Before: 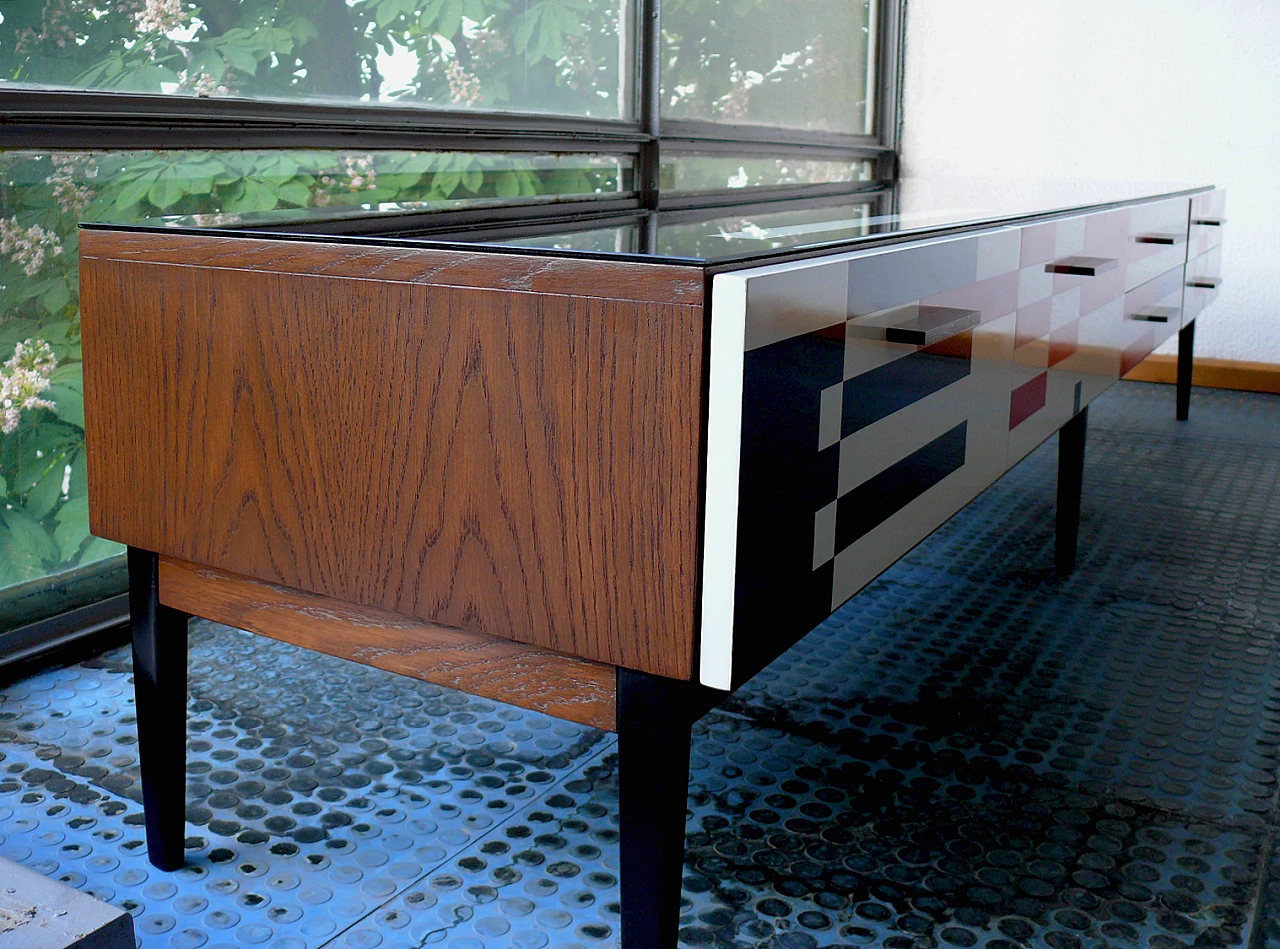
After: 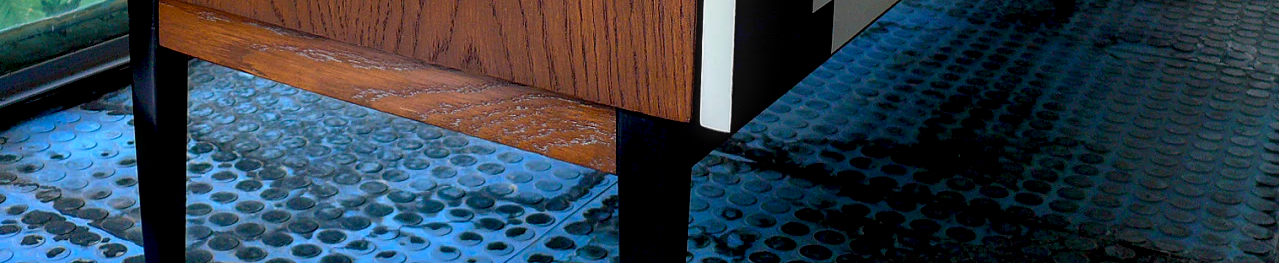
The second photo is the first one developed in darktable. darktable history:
crop and rotate: top 58.983%, bottom 13.247%
color balance rgb: perceptual saturation grading › global saturation -0.036%, global vibrance 41.284%
local contrast: detail 130%
